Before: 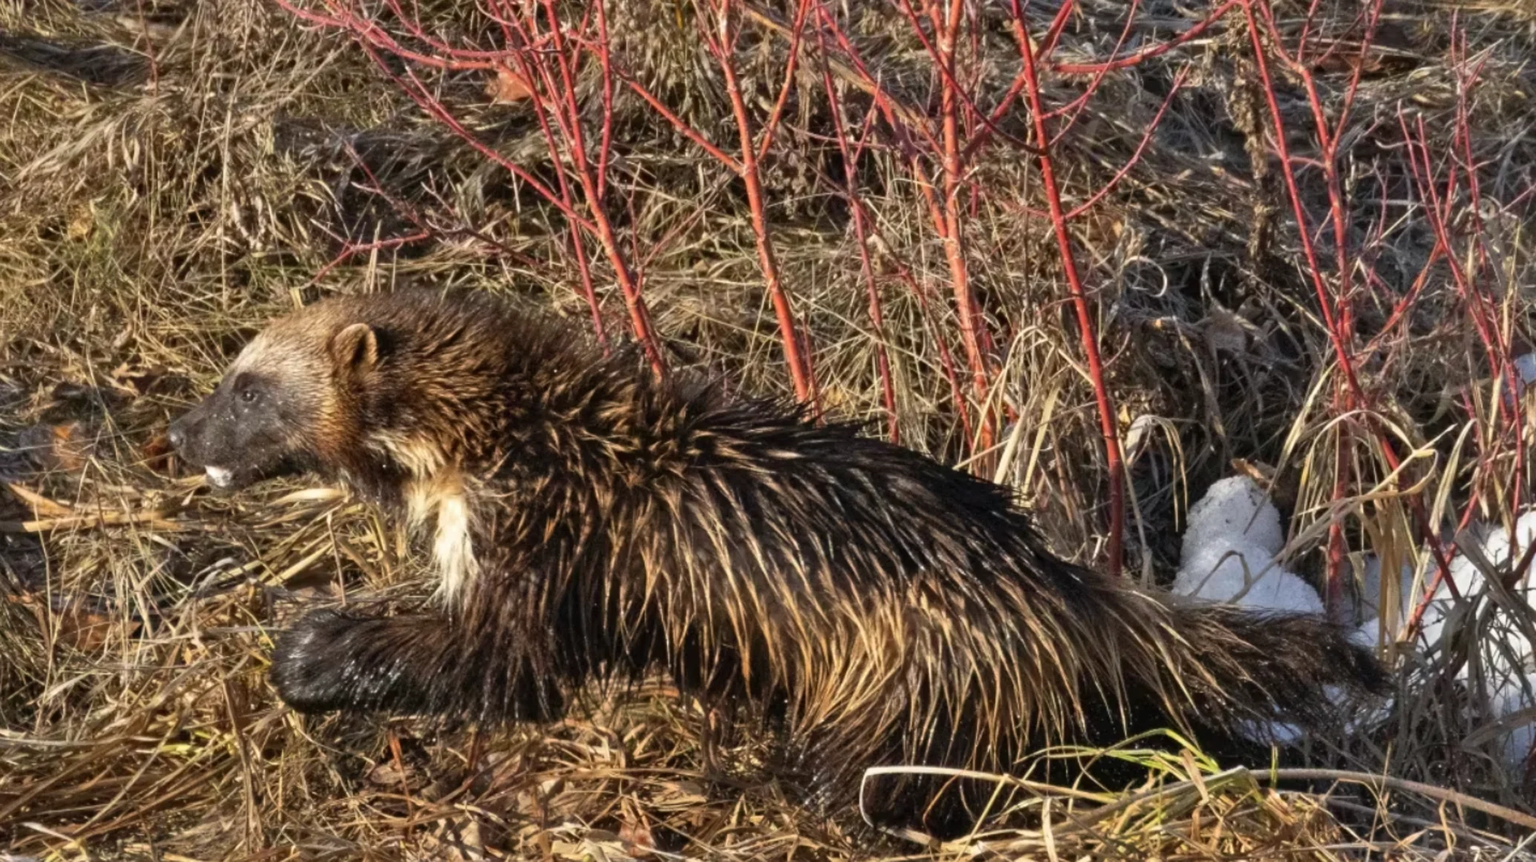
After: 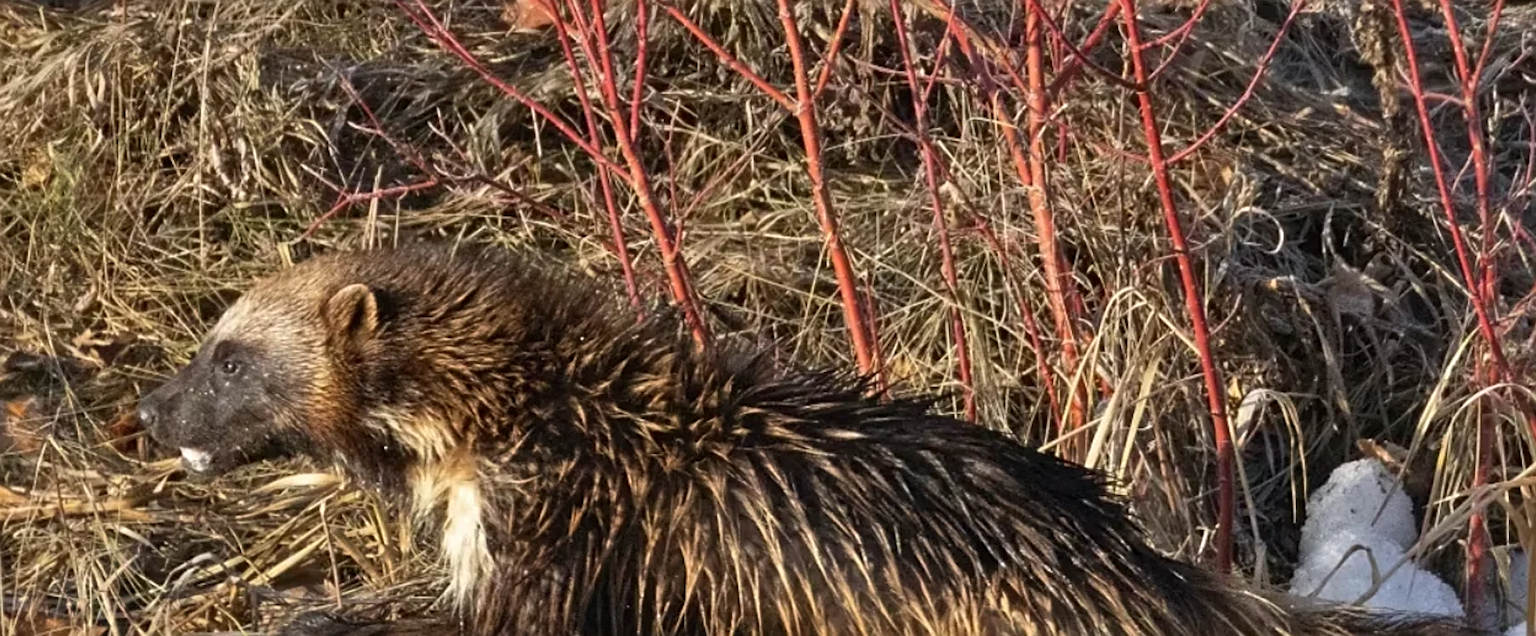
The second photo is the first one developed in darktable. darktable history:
crop: left 3.128%, top 8.9%, right 9.64%, bottom 26.639%
sharpen: on, module defaults
